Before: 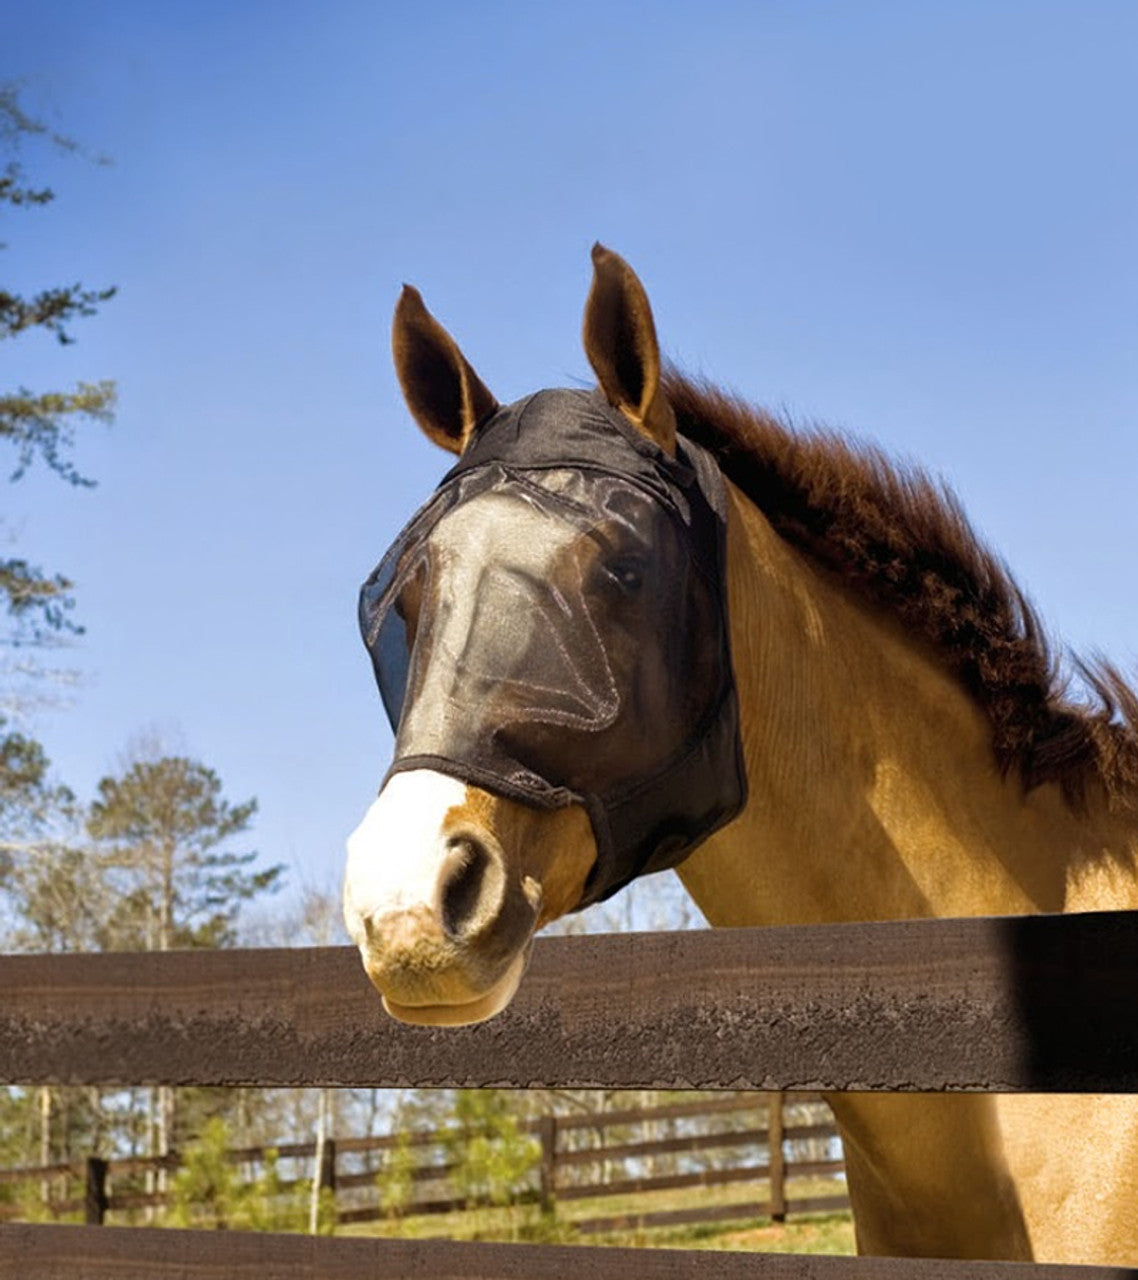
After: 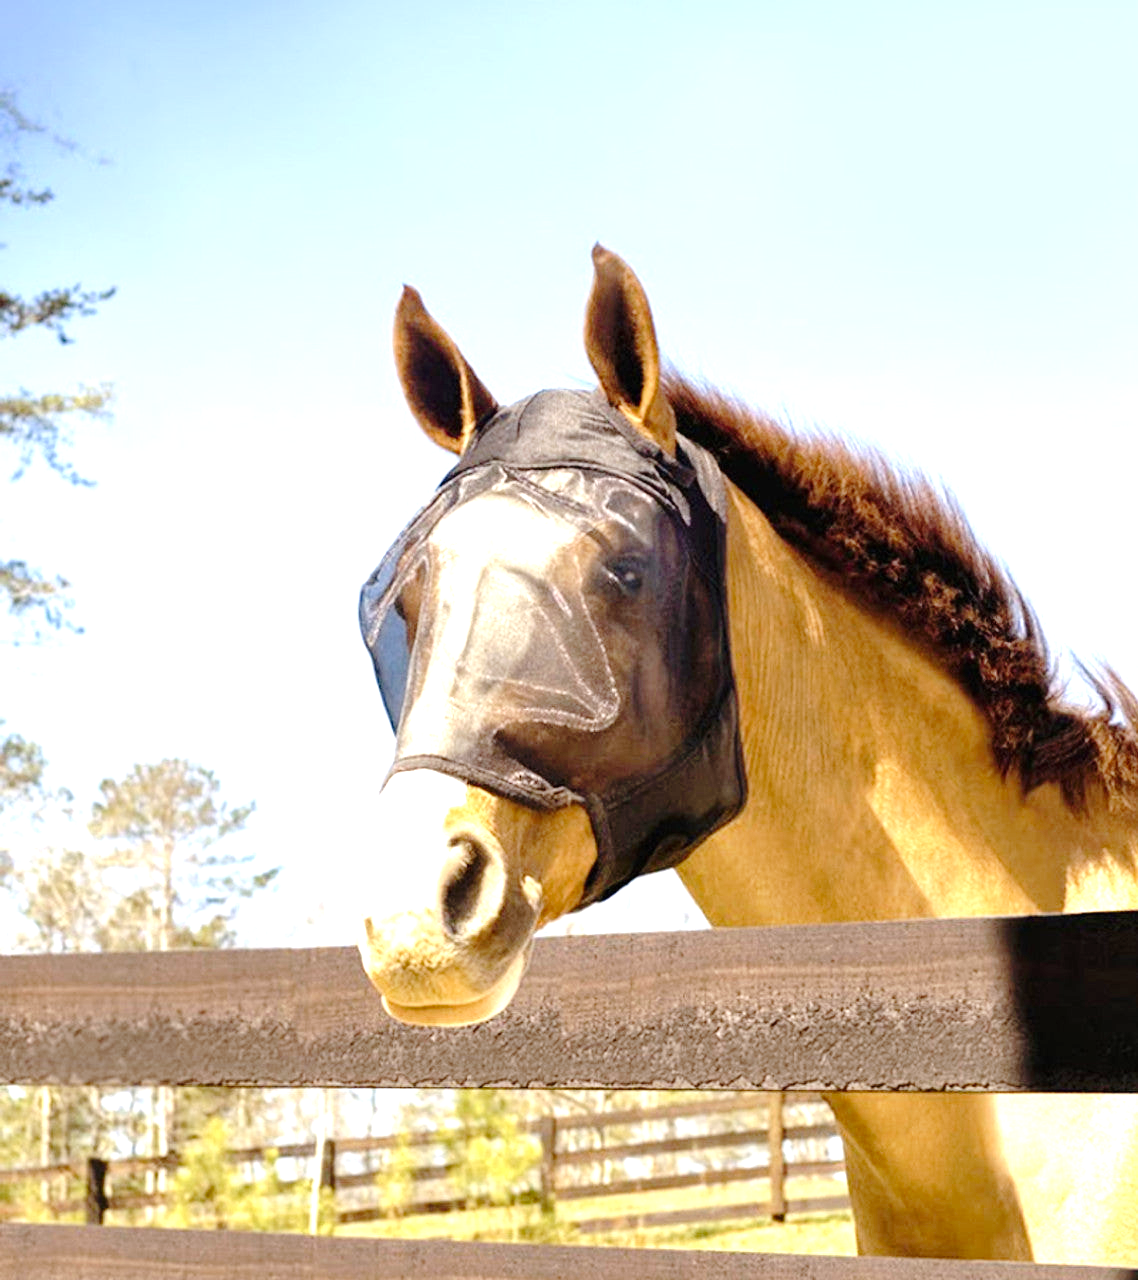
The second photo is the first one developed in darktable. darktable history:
tone curve: curves: ch0 [(0, 0) (0.003, 0.002) (0.011, 0.007) (0.025, 0.016) (0.044, 0.027) (0.069, 0.045) (0.1, 0.077) (0.136, 0.114) (0.177, 0.166) (0.224, 0.241) (0.277, 0.328) (0.335, 0.413) (0.399, 0.498) (0.468, 0.572) (0.543, 0.638) (0.623, 0.711) (0.709, 0.786) (0.801, 0.853) (0.898, 0.929) (1, 1)], preserve colors none
exposure: black level correction 0, exposure 1.5 EV, compensate highlight preservation false
